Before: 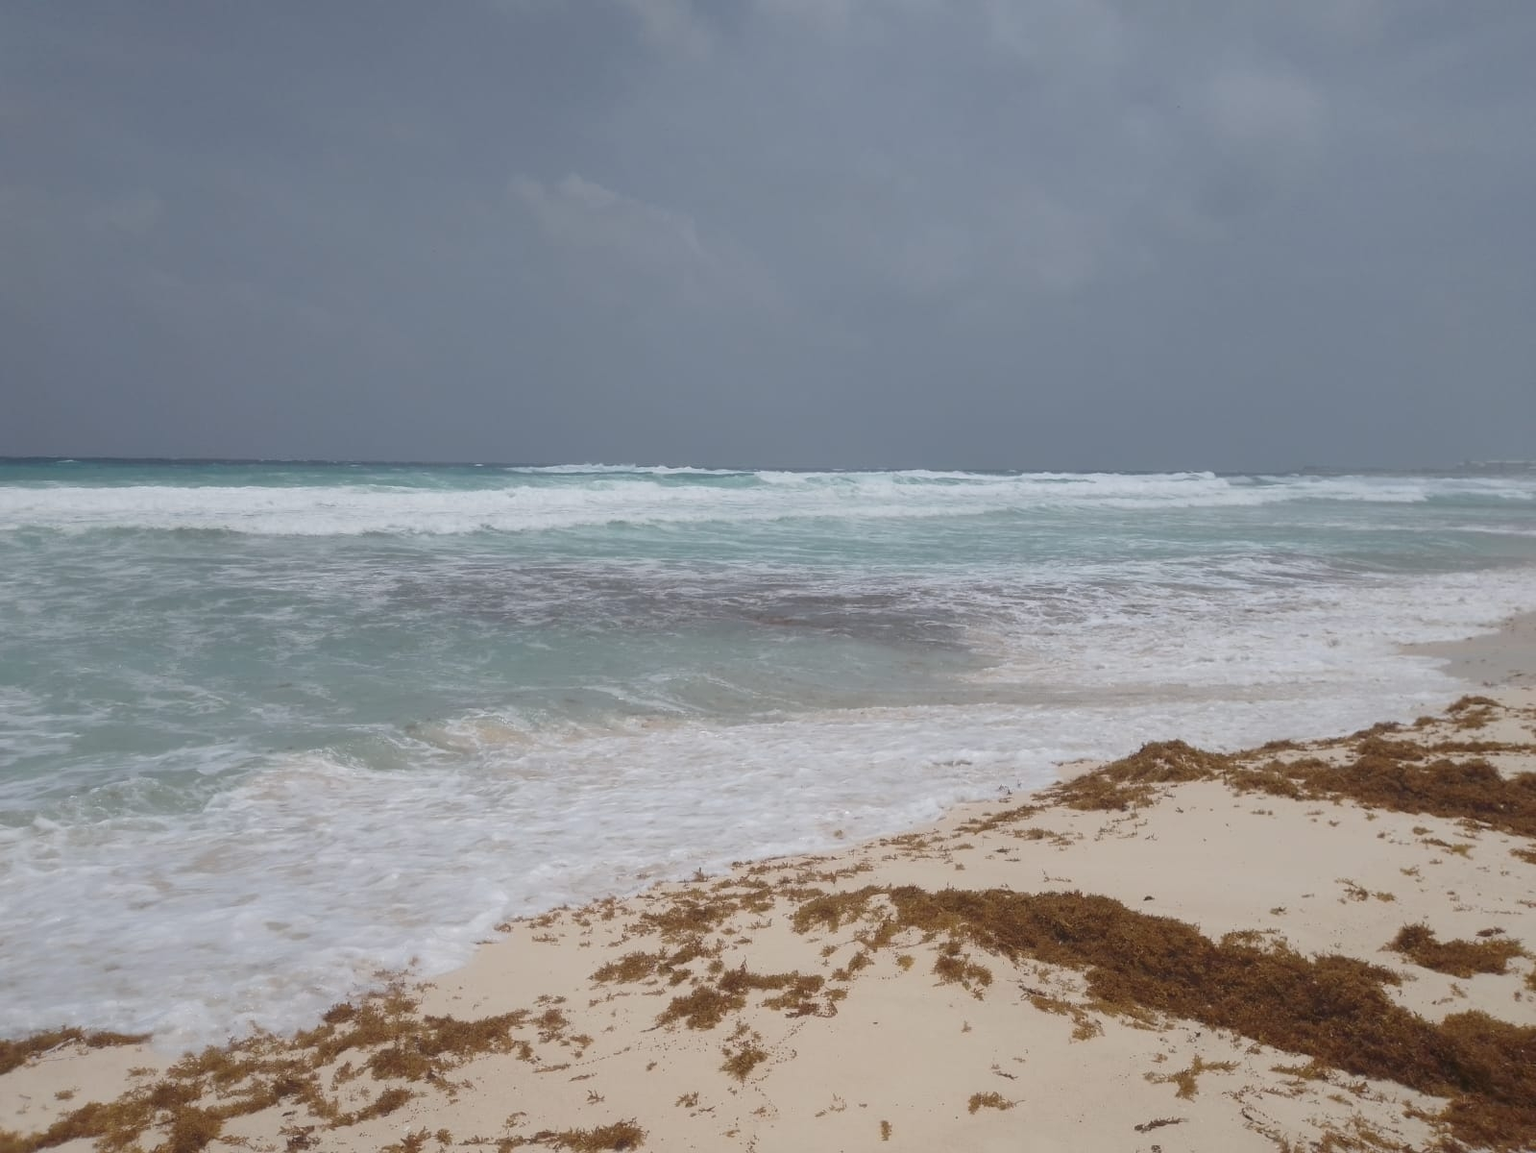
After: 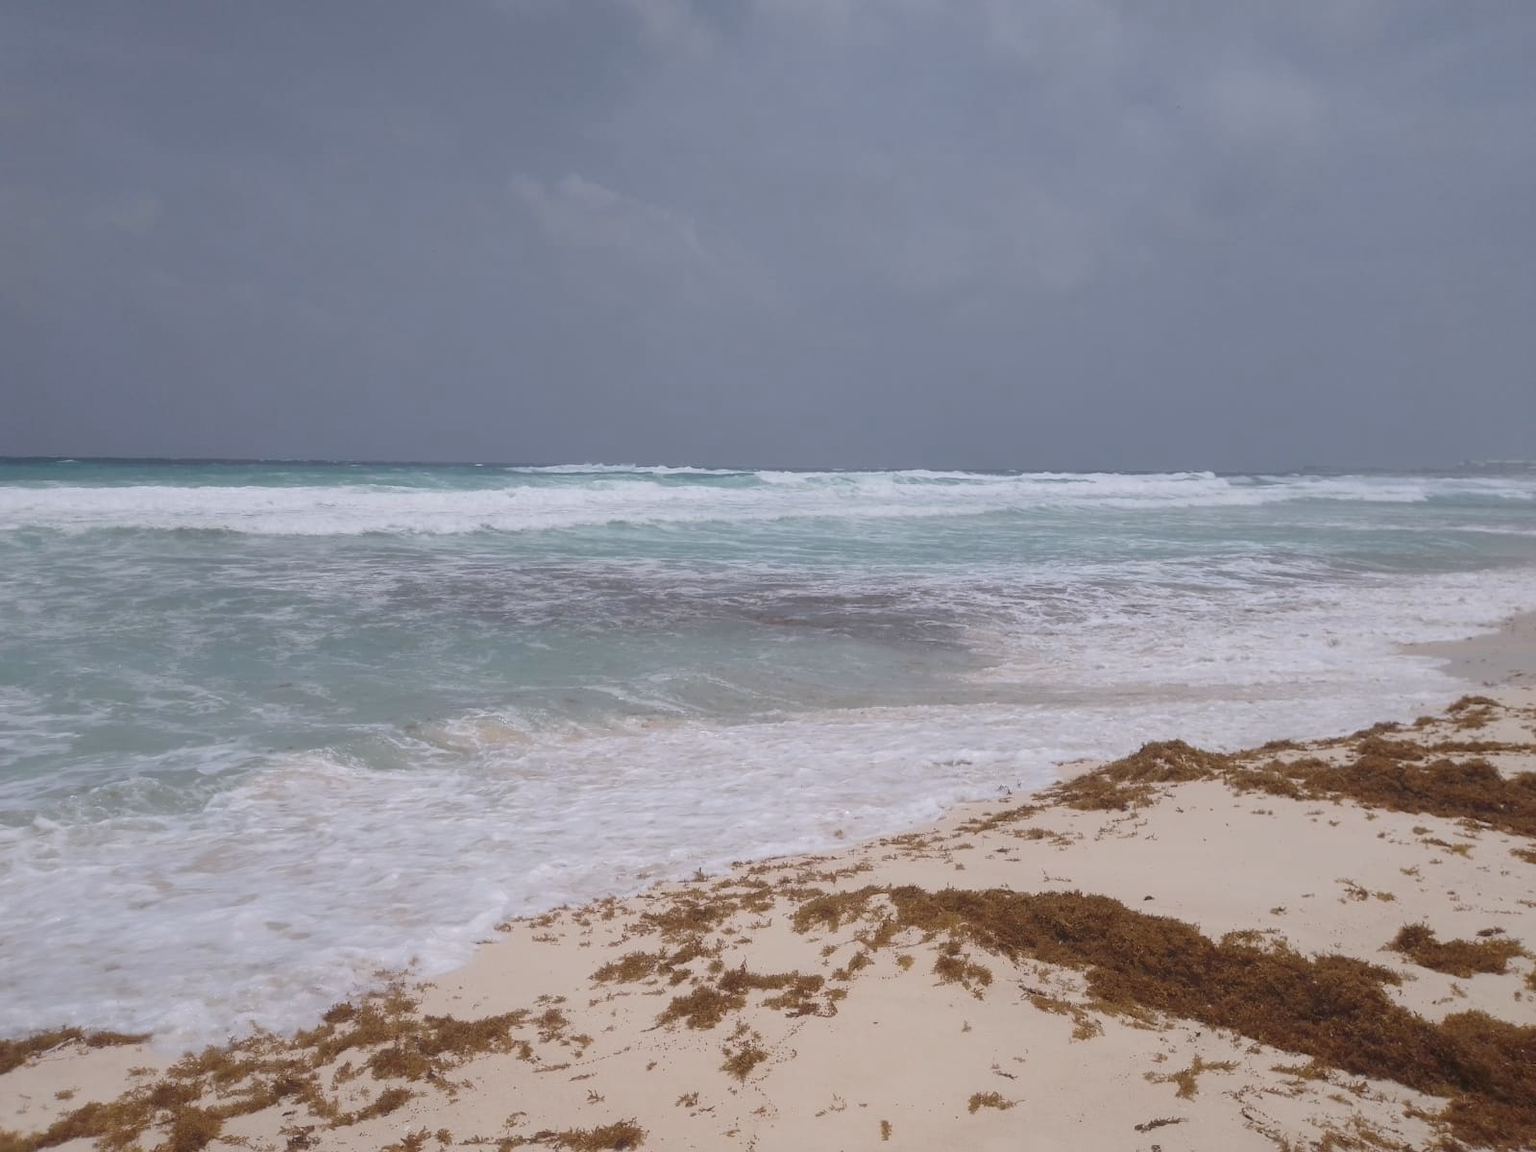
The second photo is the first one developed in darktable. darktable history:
color calibration: illuminant custom, x 0.347, y 0.366, temperature 4936.97 K, gamut compression 1.67
